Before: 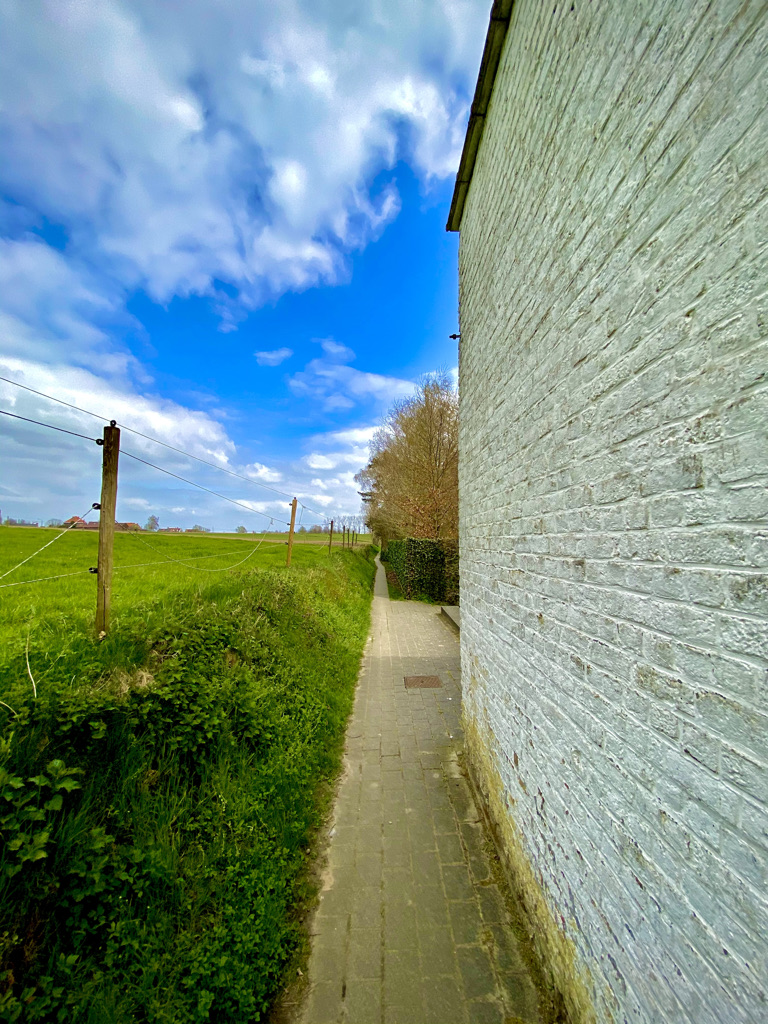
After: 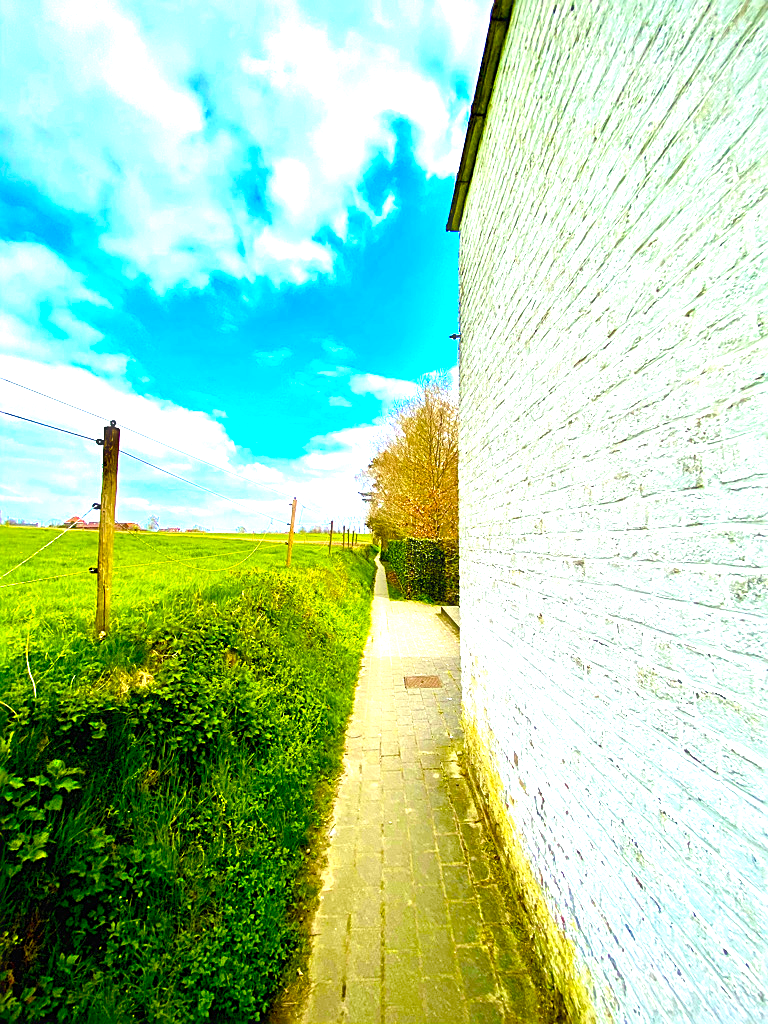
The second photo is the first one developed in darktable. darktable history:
color balance rgb: linear chroma grading › shadows 9.919%, linear chroma grading › highlights 10.159%, linear chroma grading › global chroma 14.701%, linear chroma grading › mid-tones 14.769%, perceptual saturation grading › global saturation 20%, perceptual saturation grading › highlights -24.99%, perceptual saturation grading › shadows 24.05%, perceptual brilliance grading › highlights 11.312%
exposure: black level correction 0, exposure 1.103 EV, compensate highlight preservation false
sharpen: on, module defaults
haze removal: strength -0.104, compatibility mode true, adaptive false
